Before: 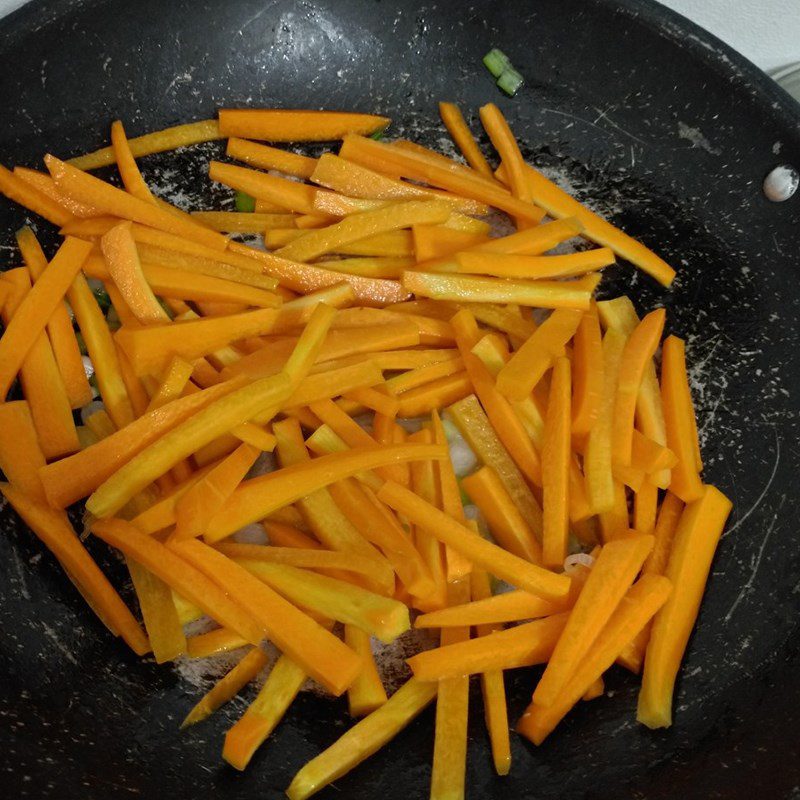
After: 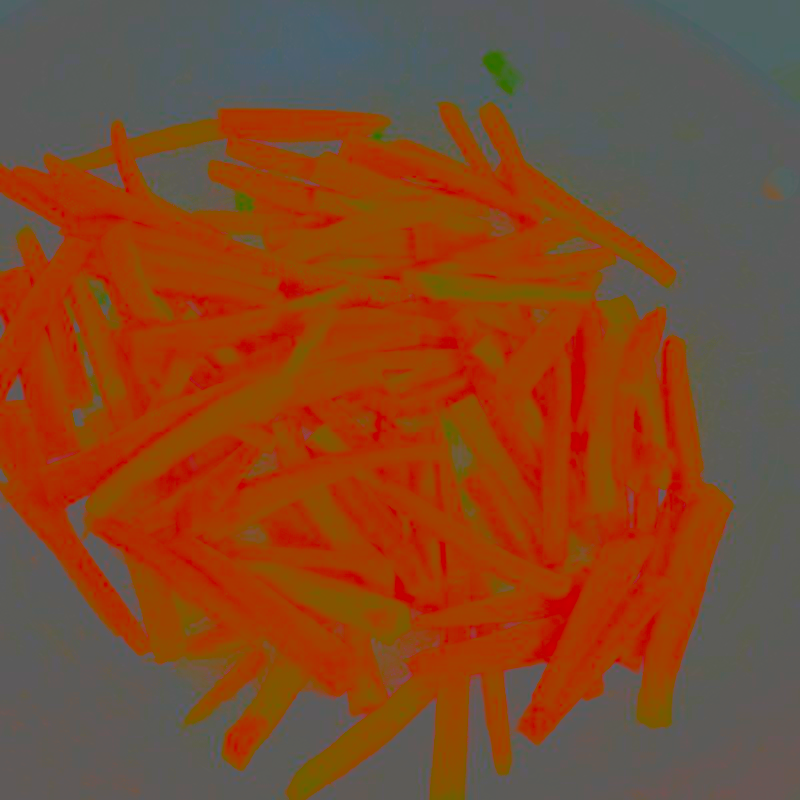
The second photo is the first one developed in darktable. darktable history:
contrast brightness saturation: contrast -0.977, brightness -0.165, saturation 0.735
